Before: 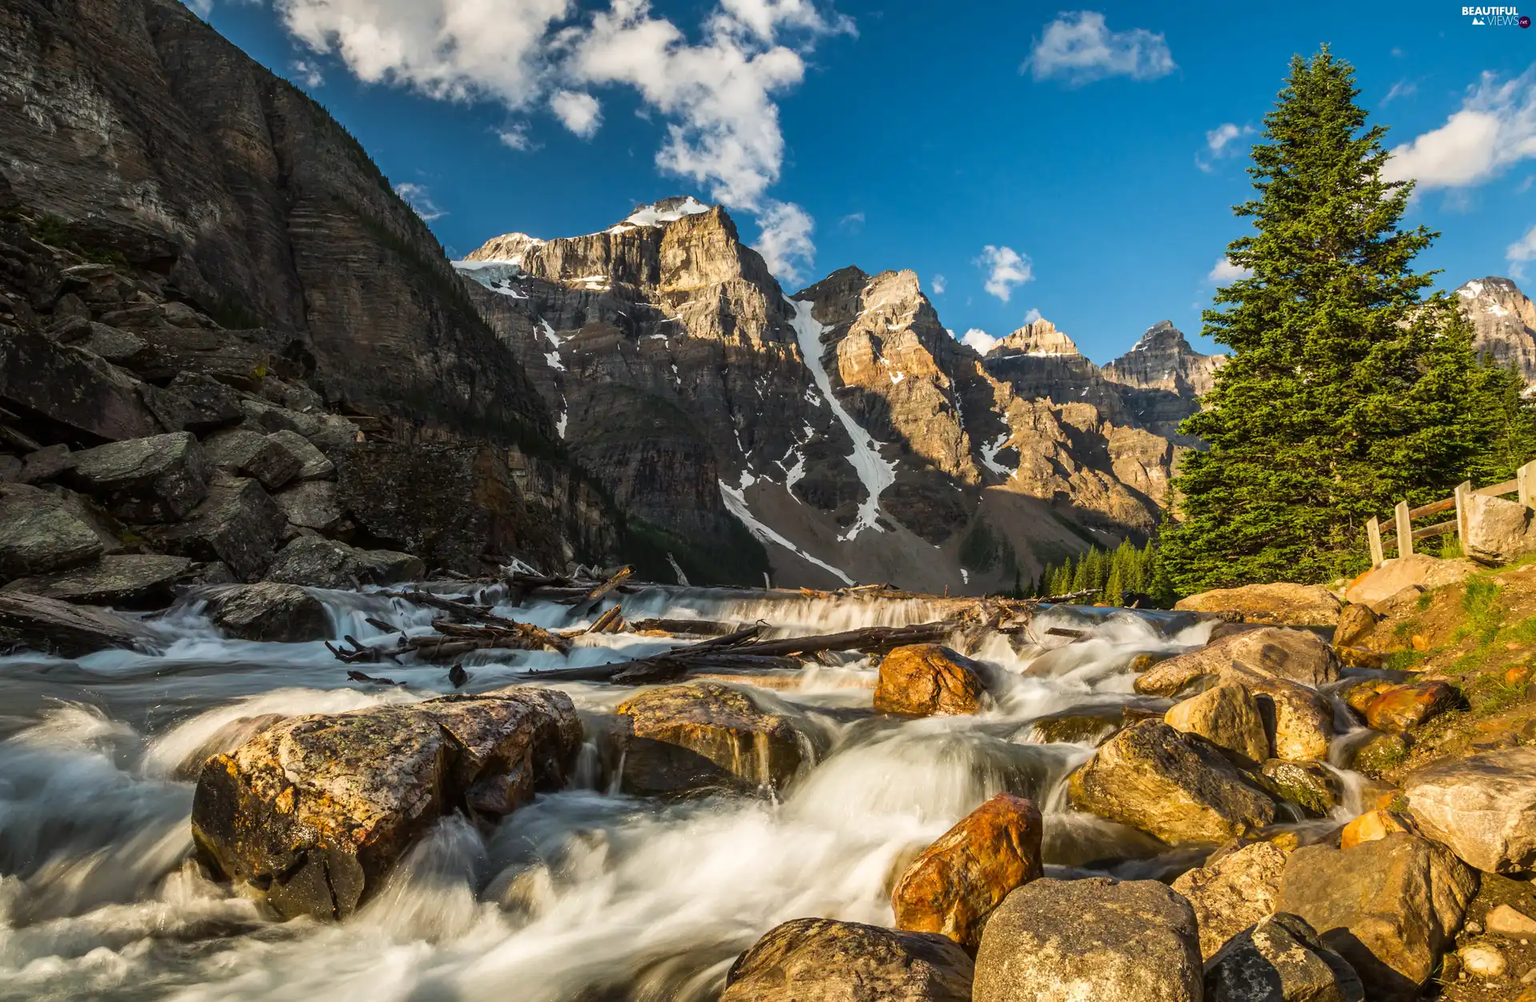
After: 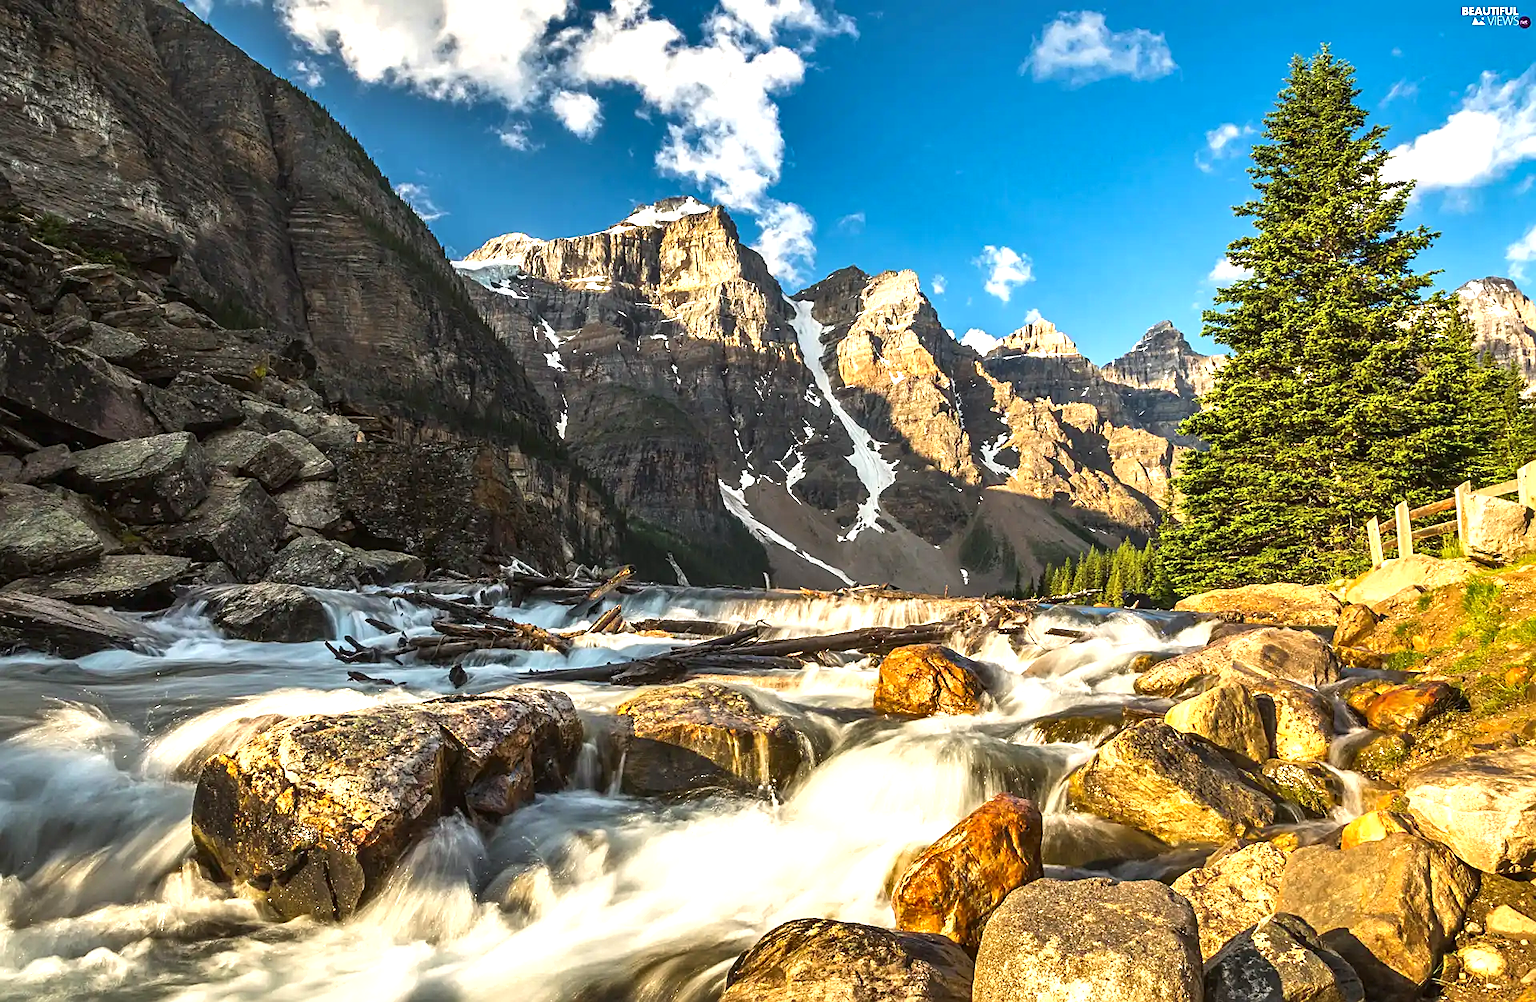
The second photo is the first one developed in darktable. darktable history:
exposure: black level correction -0.001, exposure 0.901 EV, compensate exposure bias true, compensate highlight preservation false
shadows and highlights: shadows 12.33, white point adjustment 1.34, soften with gaussian
sharpen: on, module defaults
